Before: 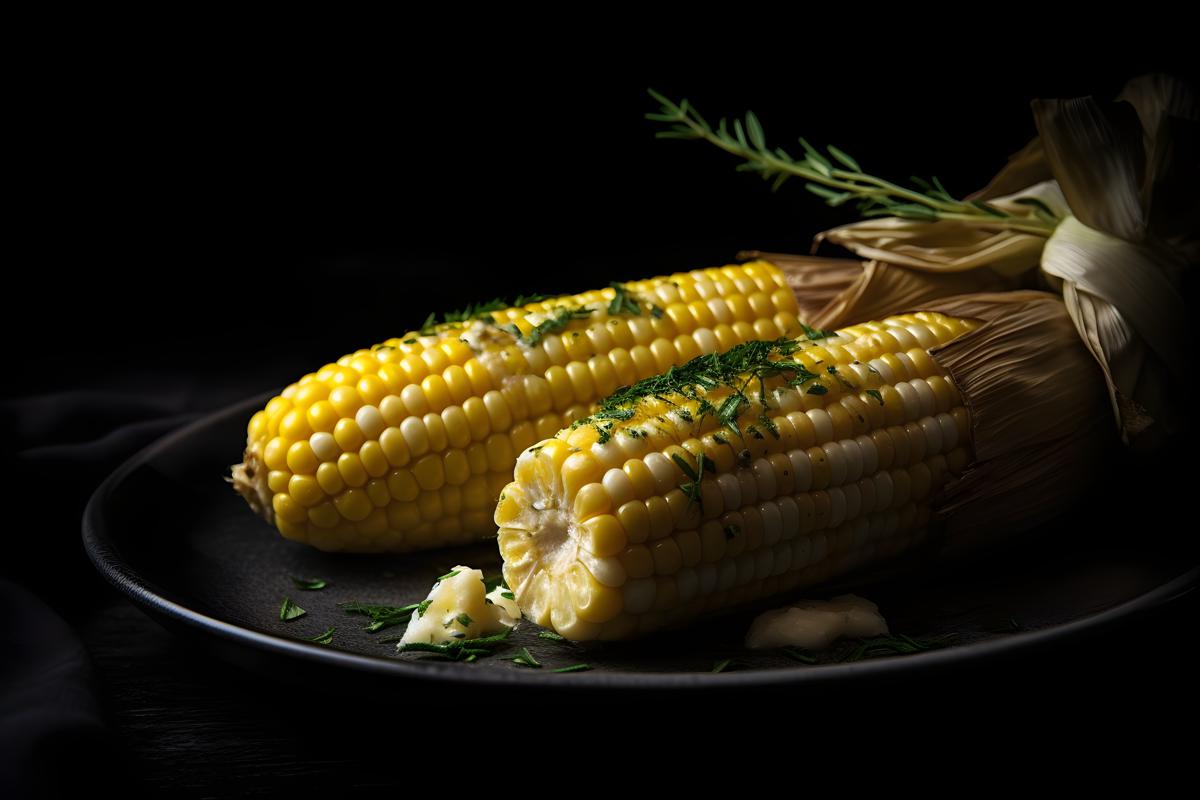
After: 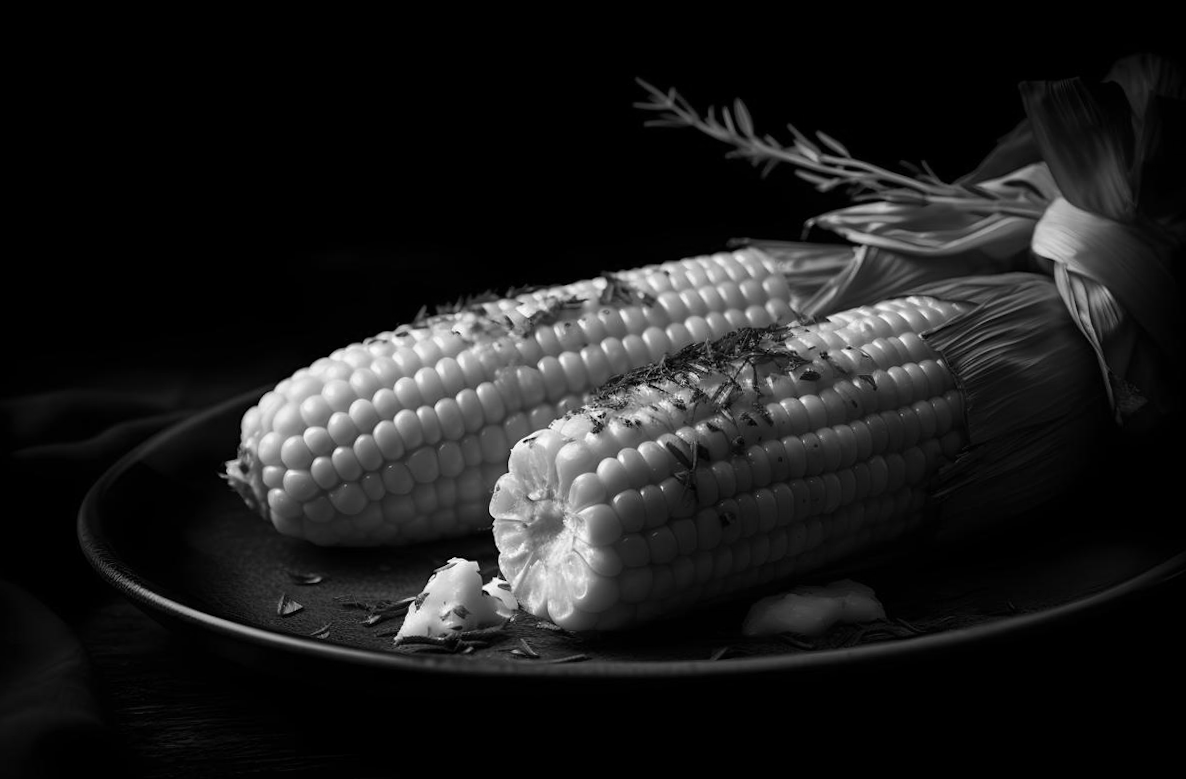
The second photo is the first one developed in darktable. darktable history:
monochrome: on, module defaults
rotate and perspective: rotation -1°, crop left 0.011, crop right 0.989, crop top 0.025, crop bottom 0.975
